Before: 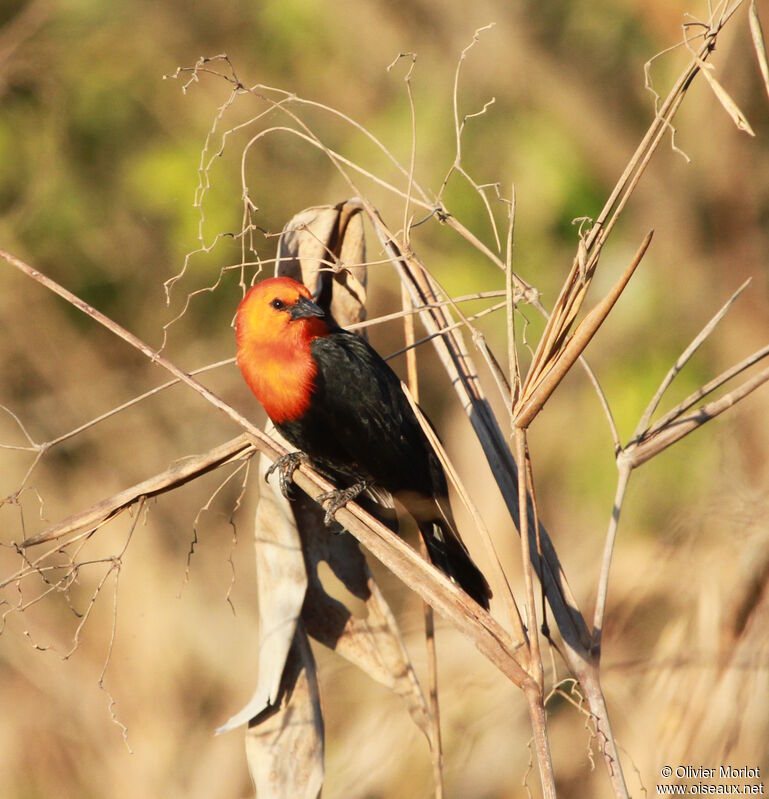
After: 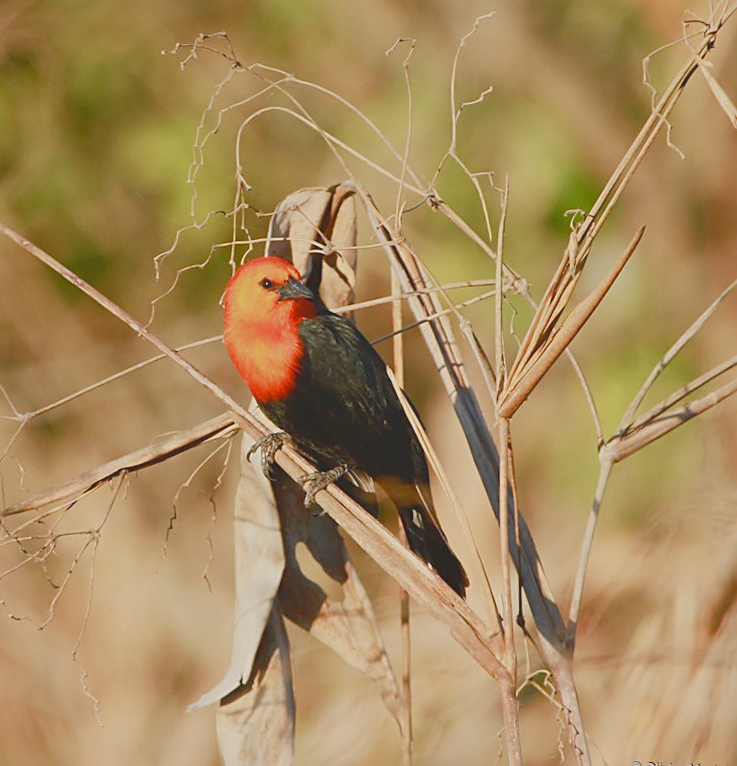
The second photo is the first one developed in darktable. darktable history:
sharpen: on, module defaults
local contrast: detail 70%
color balance rgb: shadows lift › chroma 1%, shadows lift › hue 113°, highlights gain › chroma 0.2%, highlights gain › hue 333°, perceptual saturation grading › global saturation 20%, perceptual saturation grading › highlights -50%, perceptual saturation grading › shadows 25%, contrast -10%
crop and rotate: angle -2.38°
